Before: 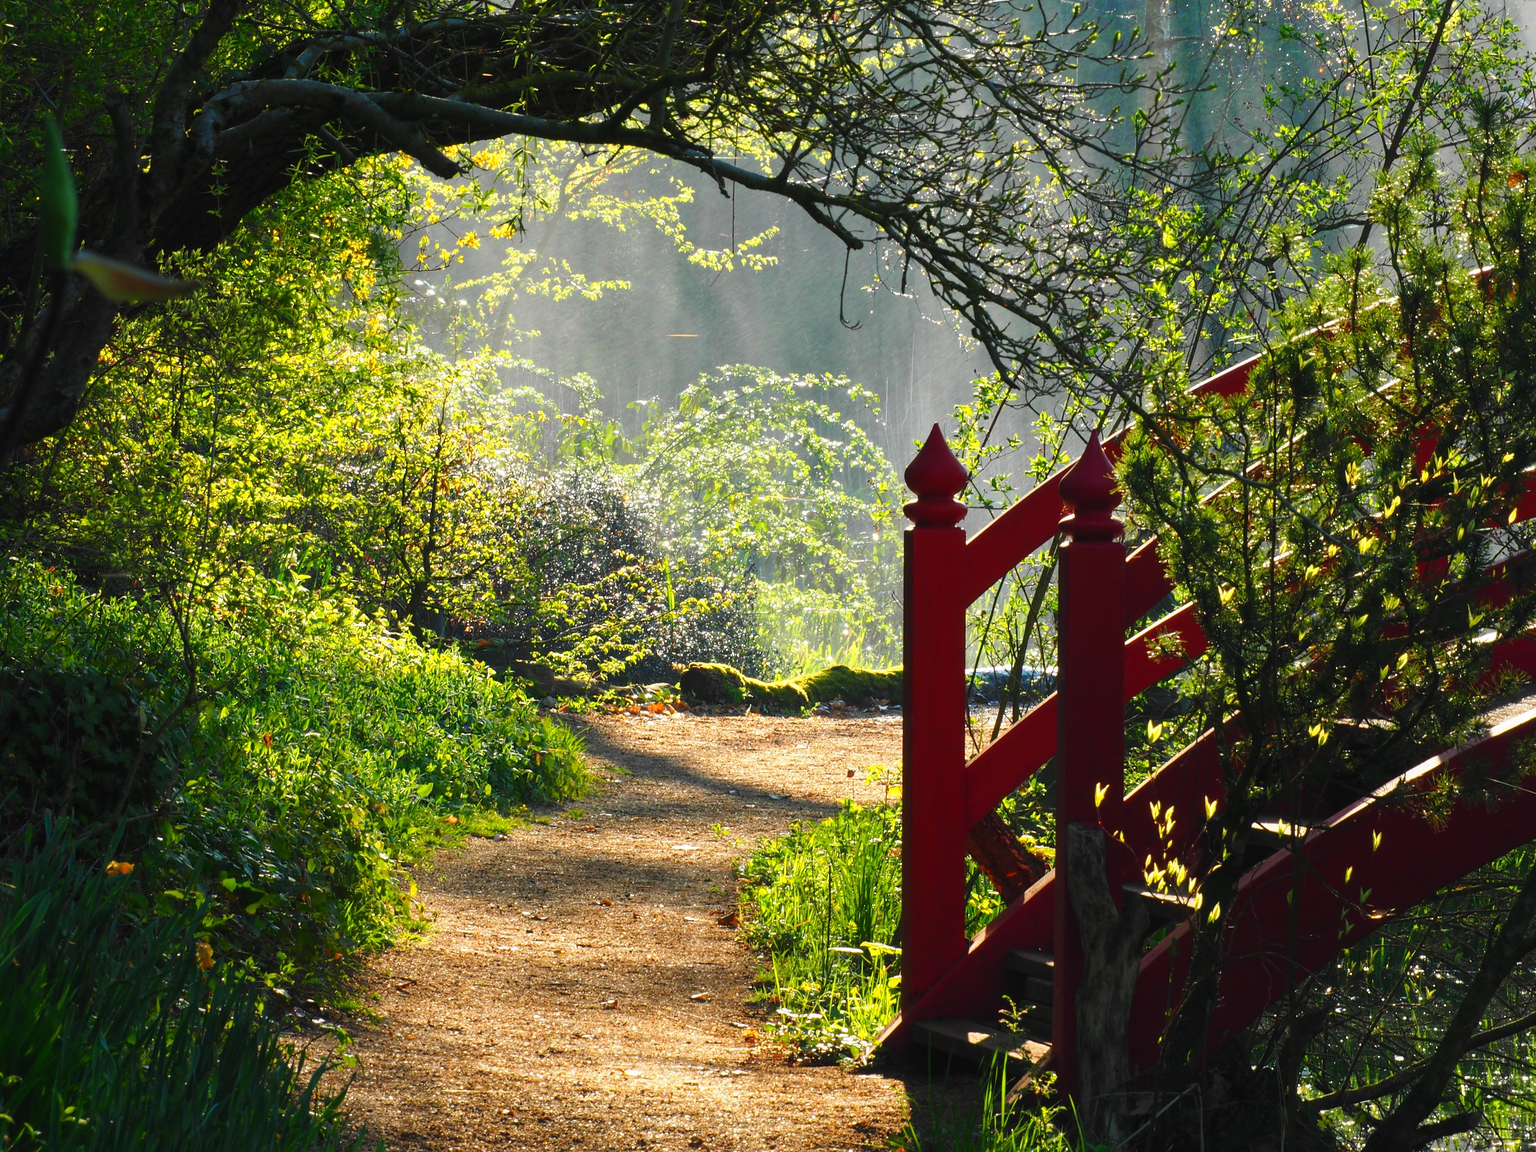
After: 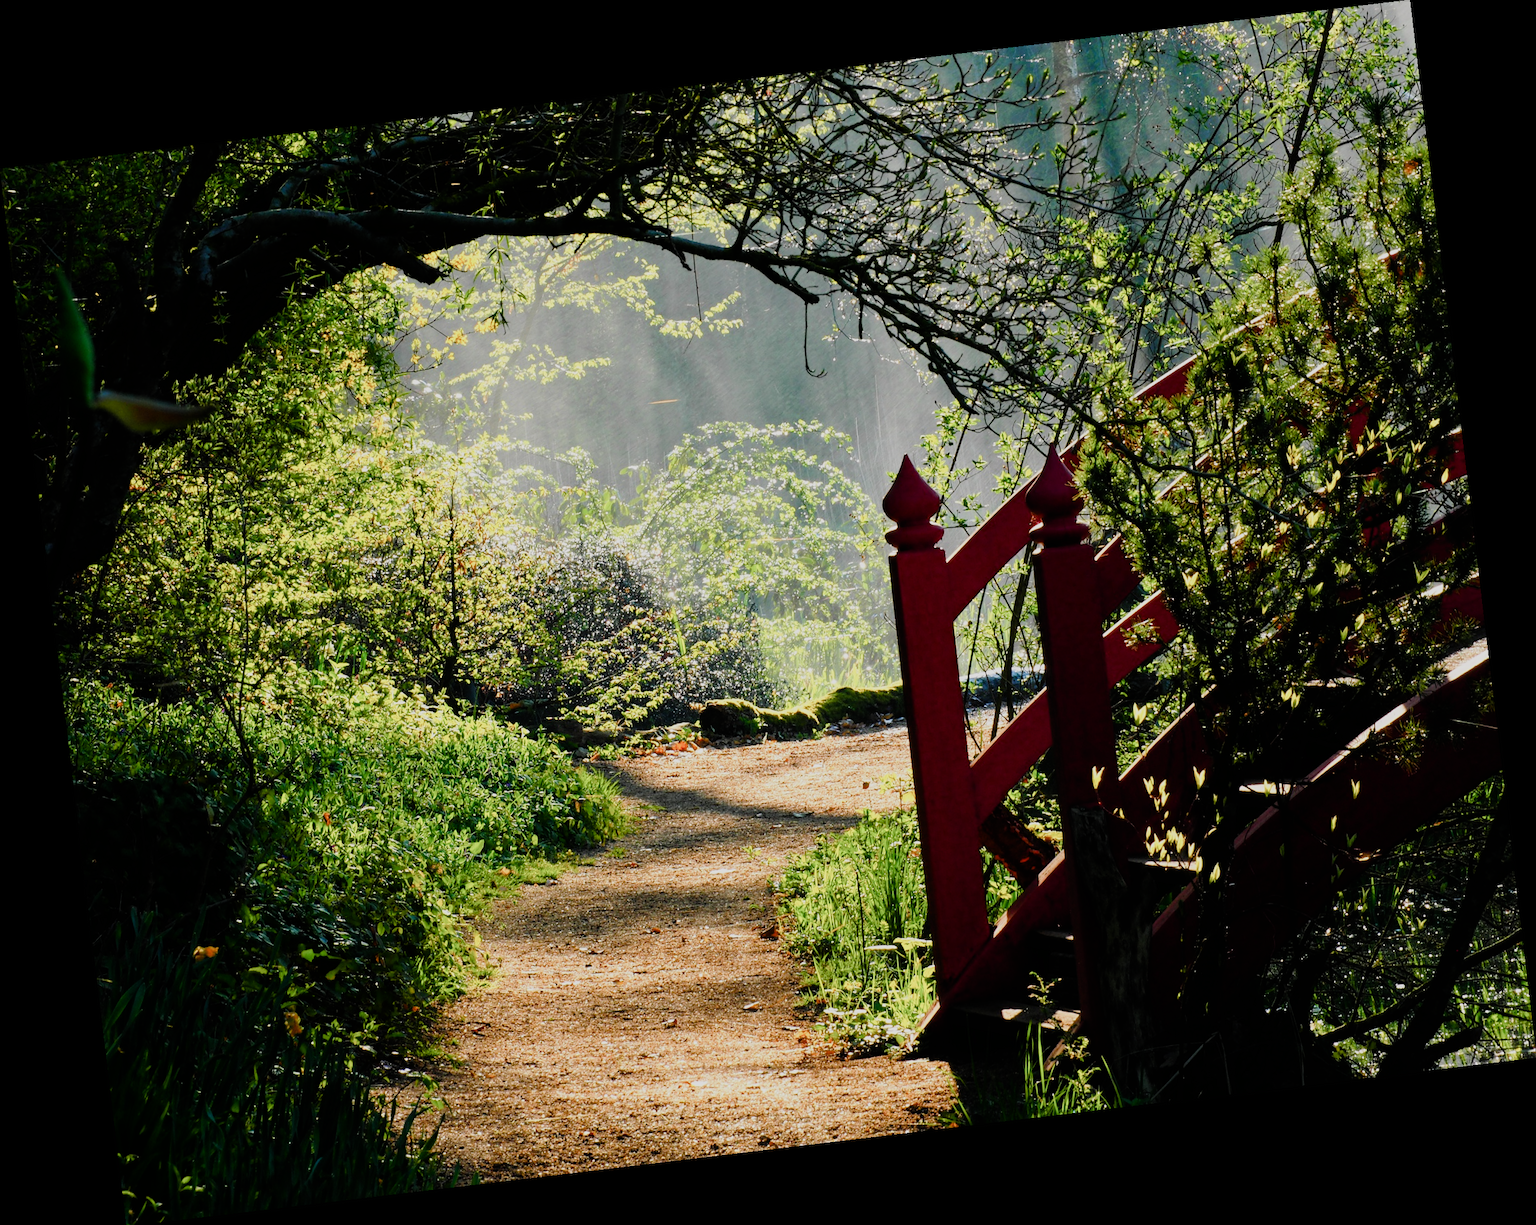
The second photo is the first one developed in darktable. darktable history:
rotate and perspective: rotation -6.83°, automatic cropping off
color balance rgb: shadows lift › chroma 1%, shadows lift › hue 113°, highlights gain › chroma 0.2%, highlights gain › hue 333°, perceptual saturation grading › global saturation 20%, perceptual saturation grading › highlights -50%, perceptual saturation grading › shadows 25%, contrast -10%
filmic rgb: black relative exposure -5 EV, hardness 2.88, contrast 1.3, highlights saturation mix -30%
